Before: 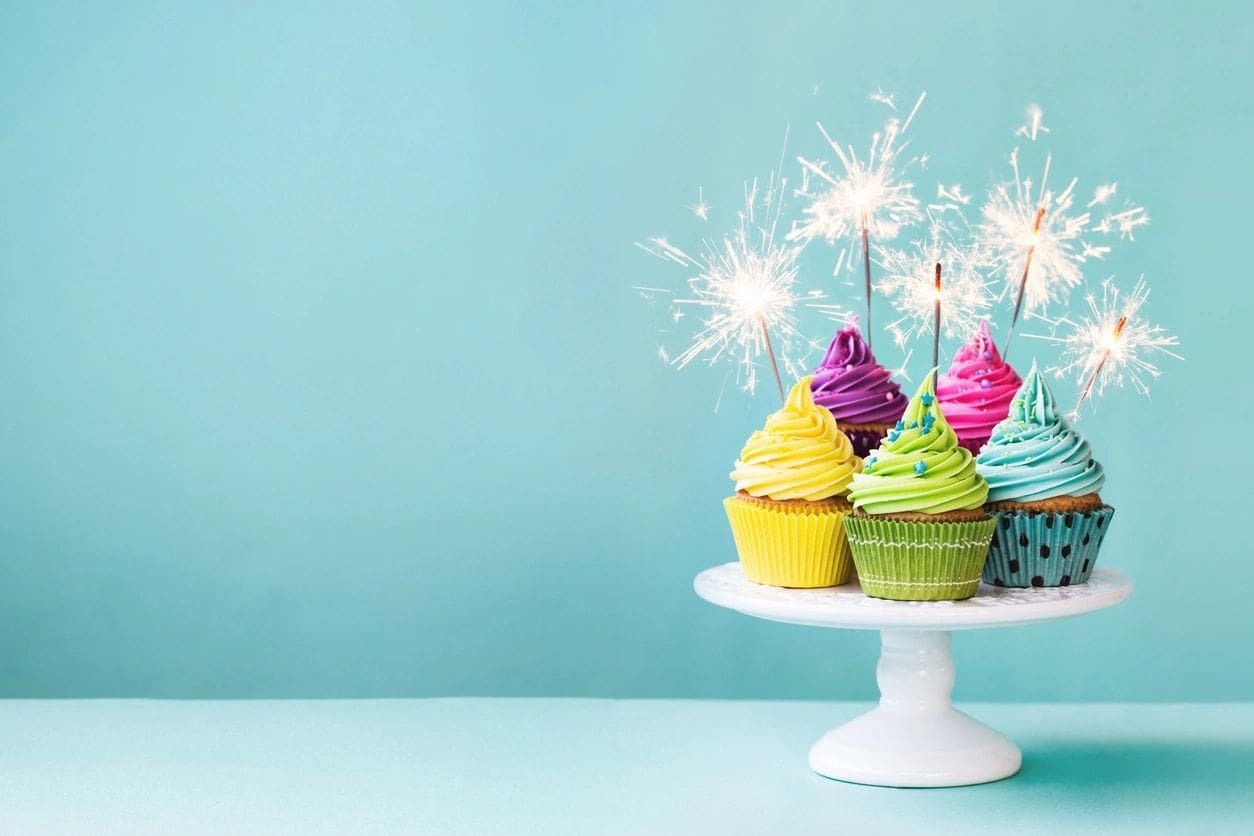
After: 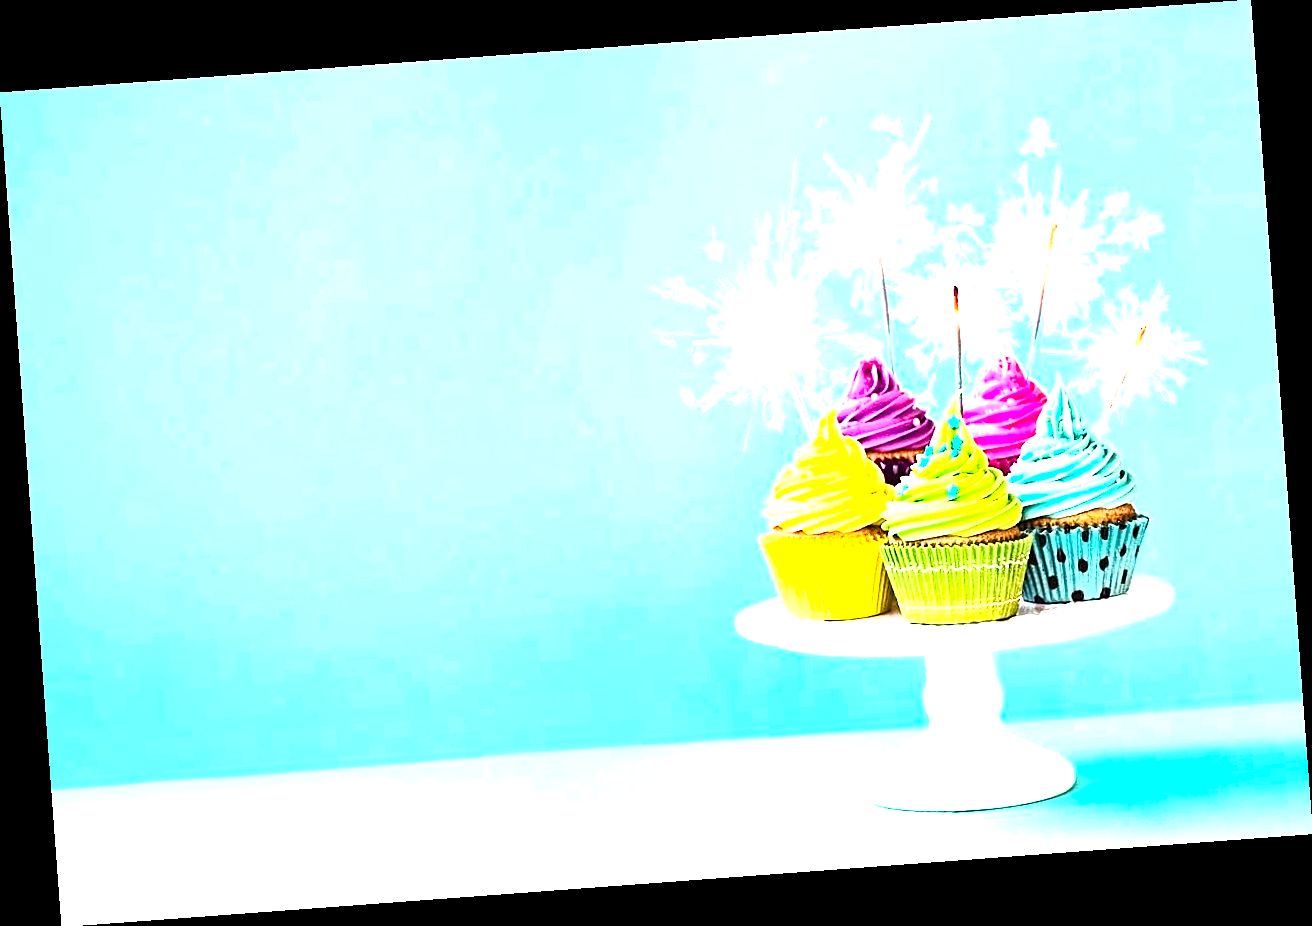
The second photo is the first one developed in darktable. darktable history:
contrast brightness saturation: contrast 0.2, brightness 0.16, saturation 0.22
tone curve: curves: ch0 [(0, 0) (0.003, 0.005) (0.011, 0.006) (0.025, 0.013) (0.044, 0.027) (0.069, 0.042) (0.1, 0.06) (0.136, 0.085) (0.177, 0.118) (0.224, 0.171) (0.277, 0.239) (0.335, 0.314) (0.399, 0.394) (0.468, 0.473) (0.543, 0.552) (0.623, 0.64) (0.709, 0.718) (0.801, 0.801) (0.898, 0.882) (1, 1)], preserve colors none
sharpen: on, module defaults
exposure: exposure 0.7 EV, compensate highlight preservation false
rotate and perspective: rotation -4.25°, automatic cropping off
local contrast: mode bilateral grid, contrast 25, coarseness 47, detail 151%, midtone range 0.2
tone equalizer: -8 EV -1.08 EV, -7 EV -1.01 EV, -6 EV -0.867 EV, -5 EV -0.578 EV, -3 EV 0.578 EV, -2 EV 0.867 EV, -1 EV 1.01 EV, +0 EV 1.08 EV, edges refinement/feathering 500, mask exposure compensation -1.57 EV, preserve details no
levels: levels [0, 0.435, 0.917]
